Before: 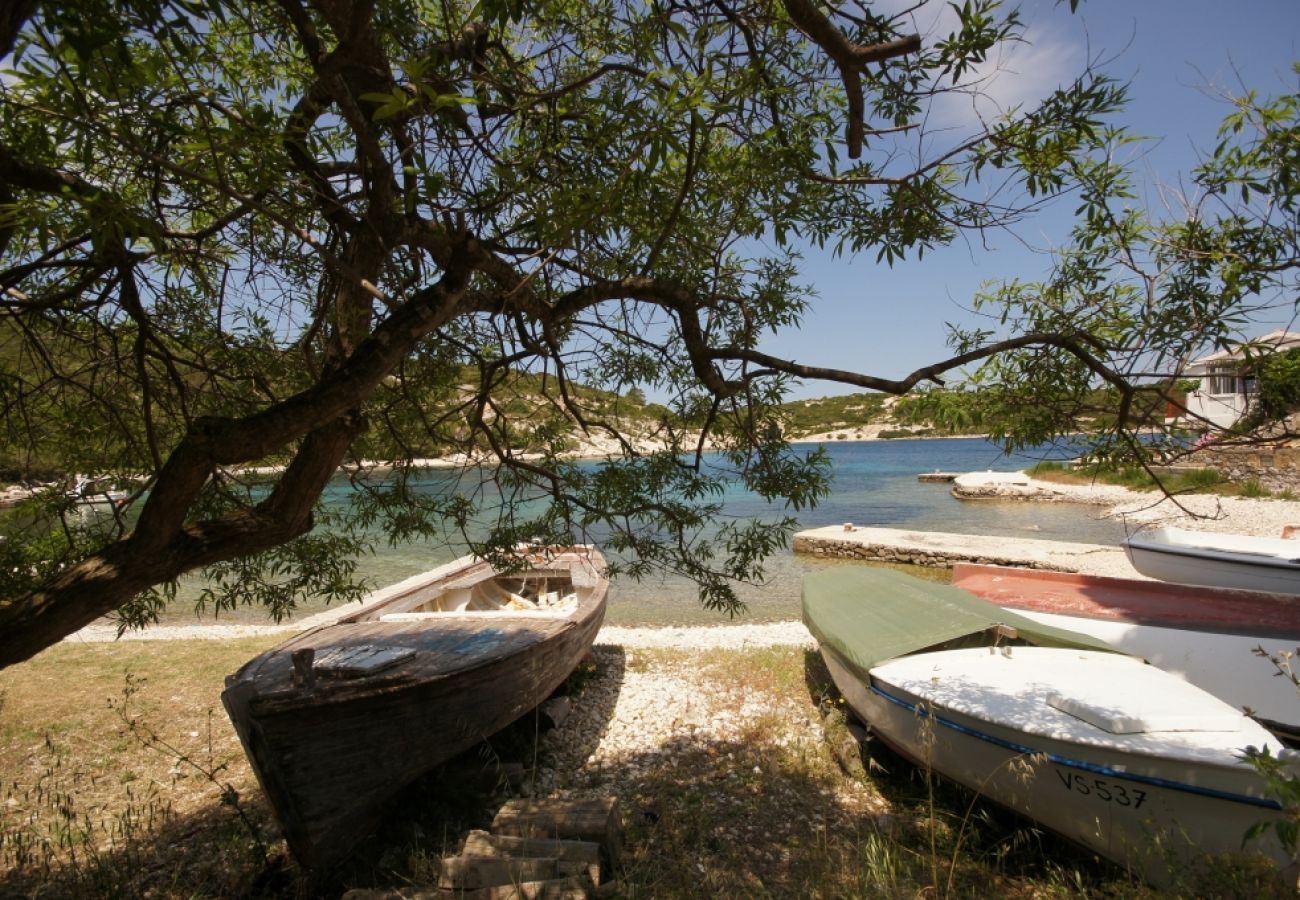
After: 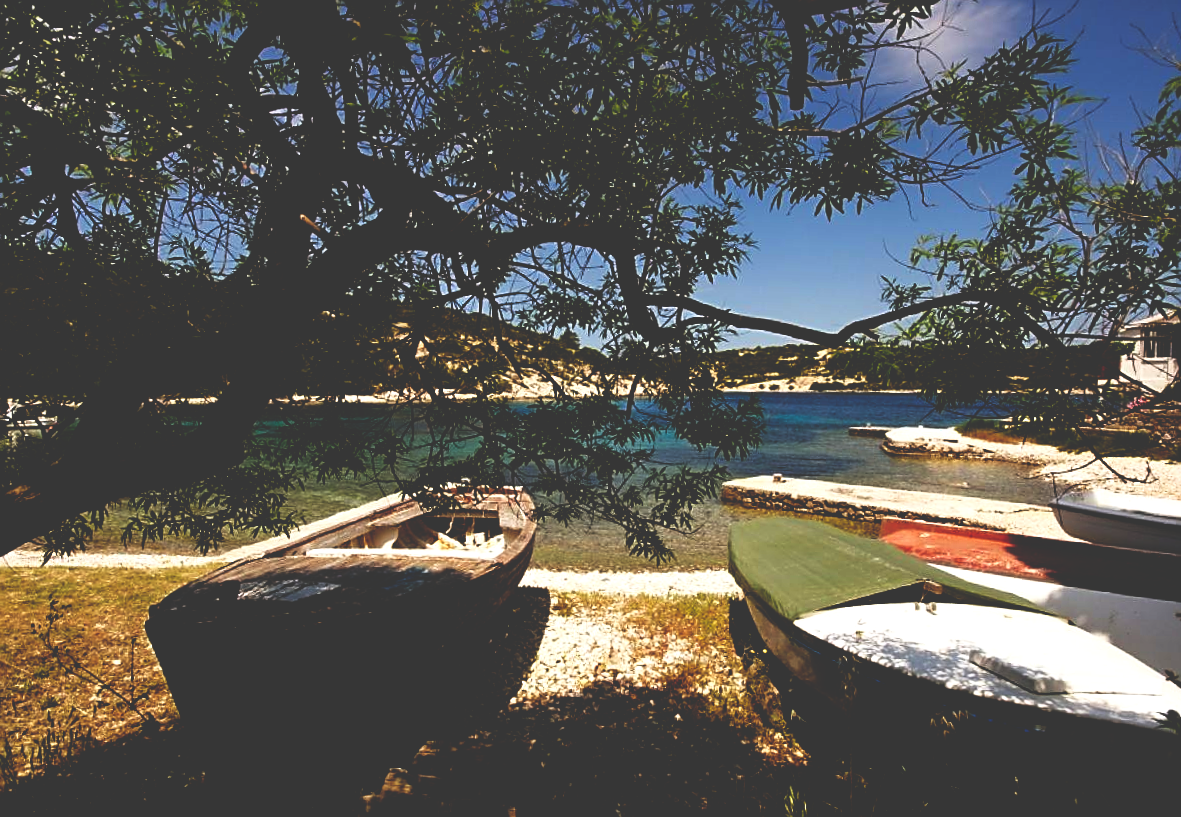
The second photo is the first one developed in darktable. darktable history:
crop and rotate: angle -1.96°, left 3.097%, top 4.154%, right 1.586%, bottom 0.529%
base curve: curves: ch0 [(0, 0.036) (0.083, 0.04) (0.804, 1)], preserve colors none
tone equalizer: on, module defaults
shadows and highlights: shadows 0, highlights 40
exposure: black level correction 0.029, exposure -0.073 EV, compensate highlight preservation false
sharpen: on, module defaults
